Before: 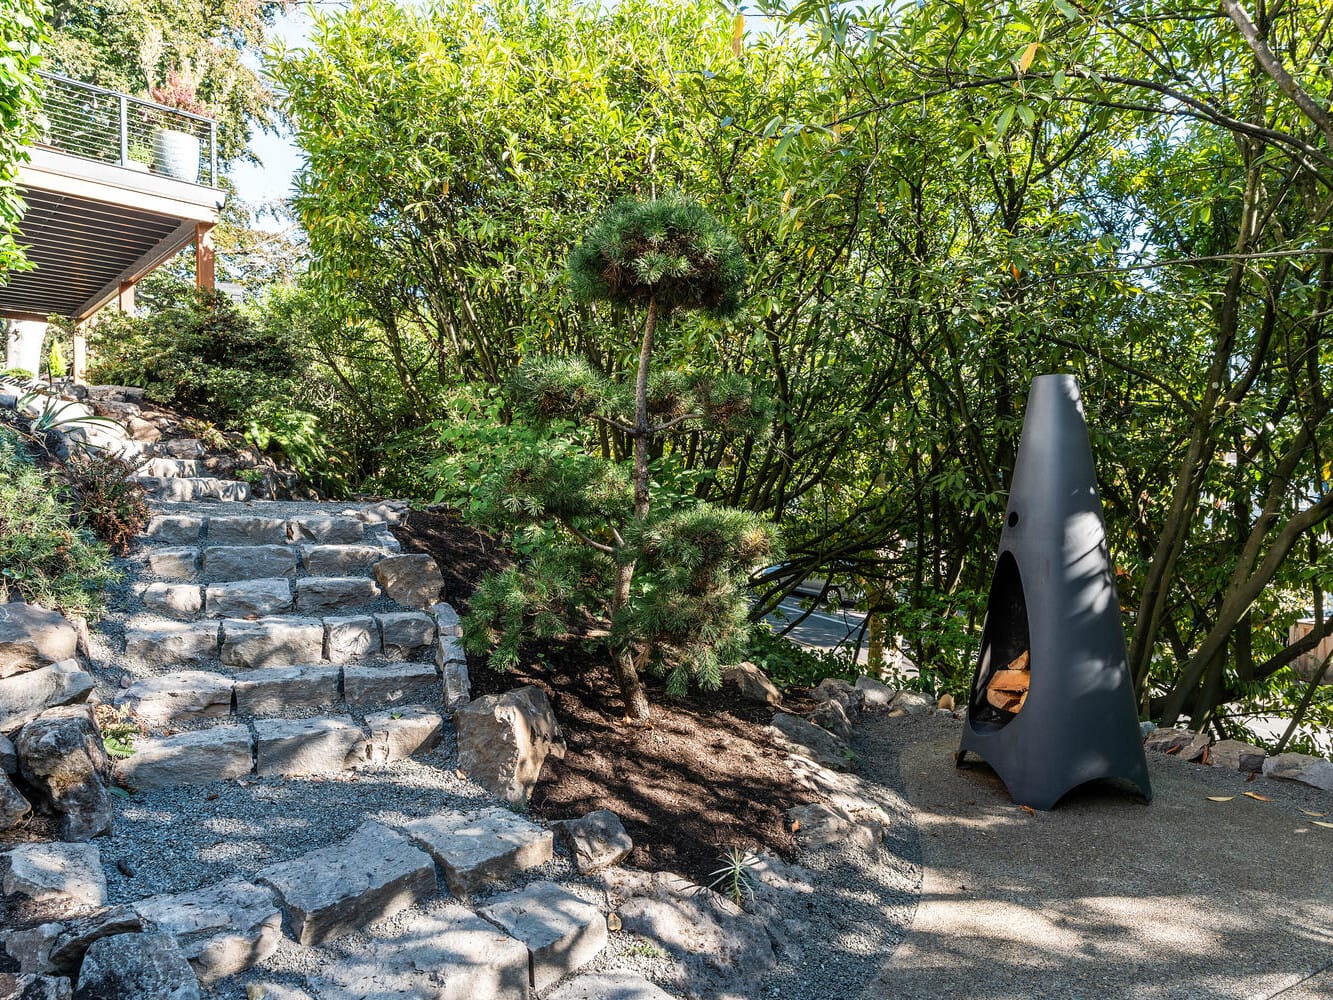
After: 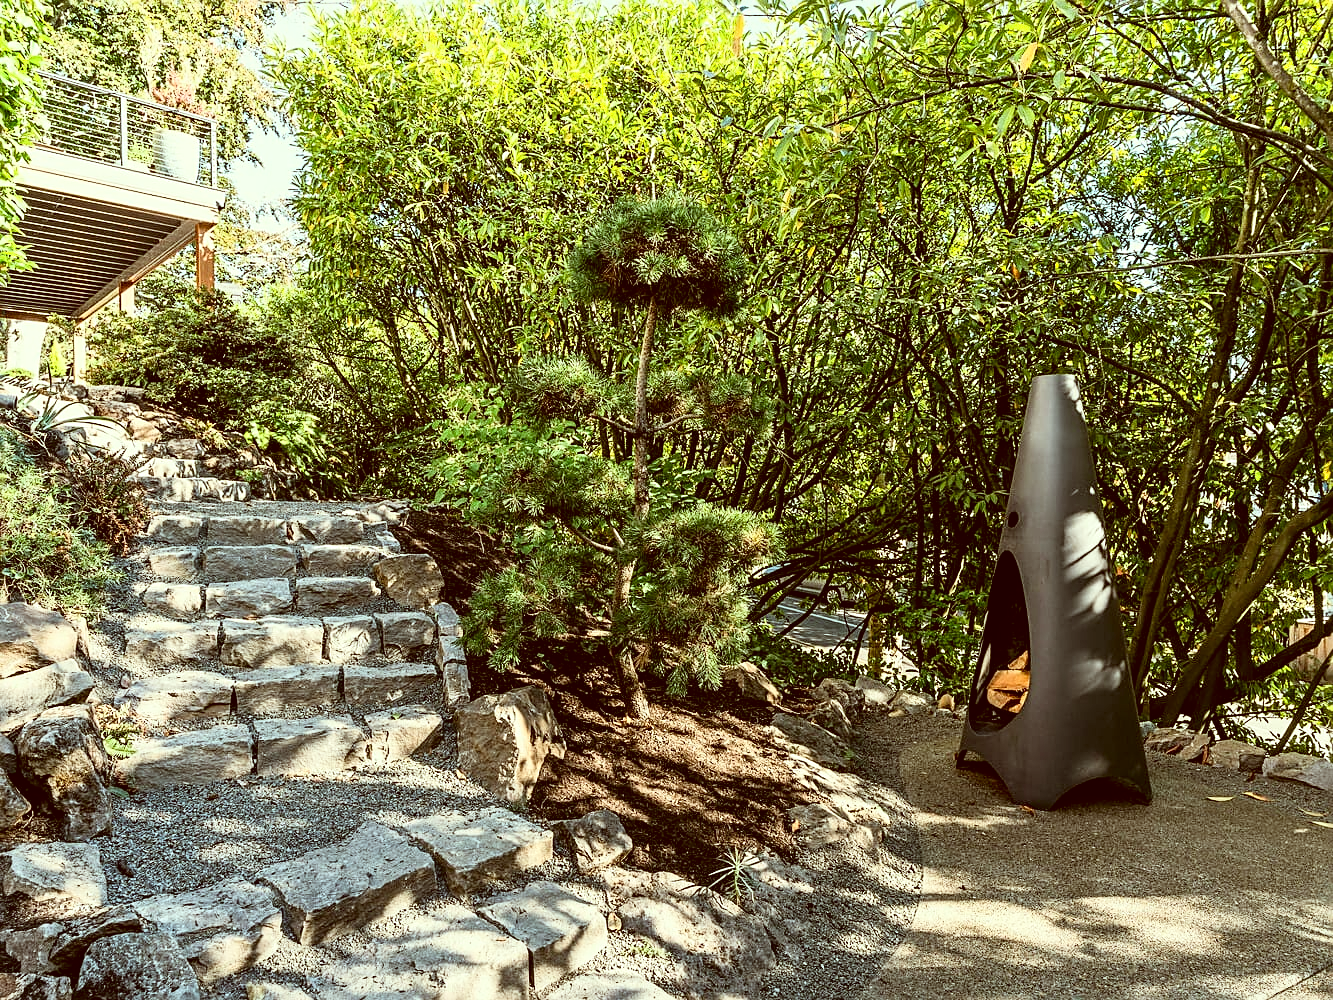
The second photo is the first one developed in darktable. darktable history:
sharpen: on, module defaults
shadows and highlights: shadows -1.32, highlights 40.5
color correction: highlights a* -6.03, highlights b* 9.62, shadows a* 10.68, shadows b* 23.32
tone curve: curves: ch0 [(0, 0) (0.004, 0.001) (0.133, 0.112) (0.325, 0.362) (0.832, 0.893) (1, 1)], color space Lab, independent channels
